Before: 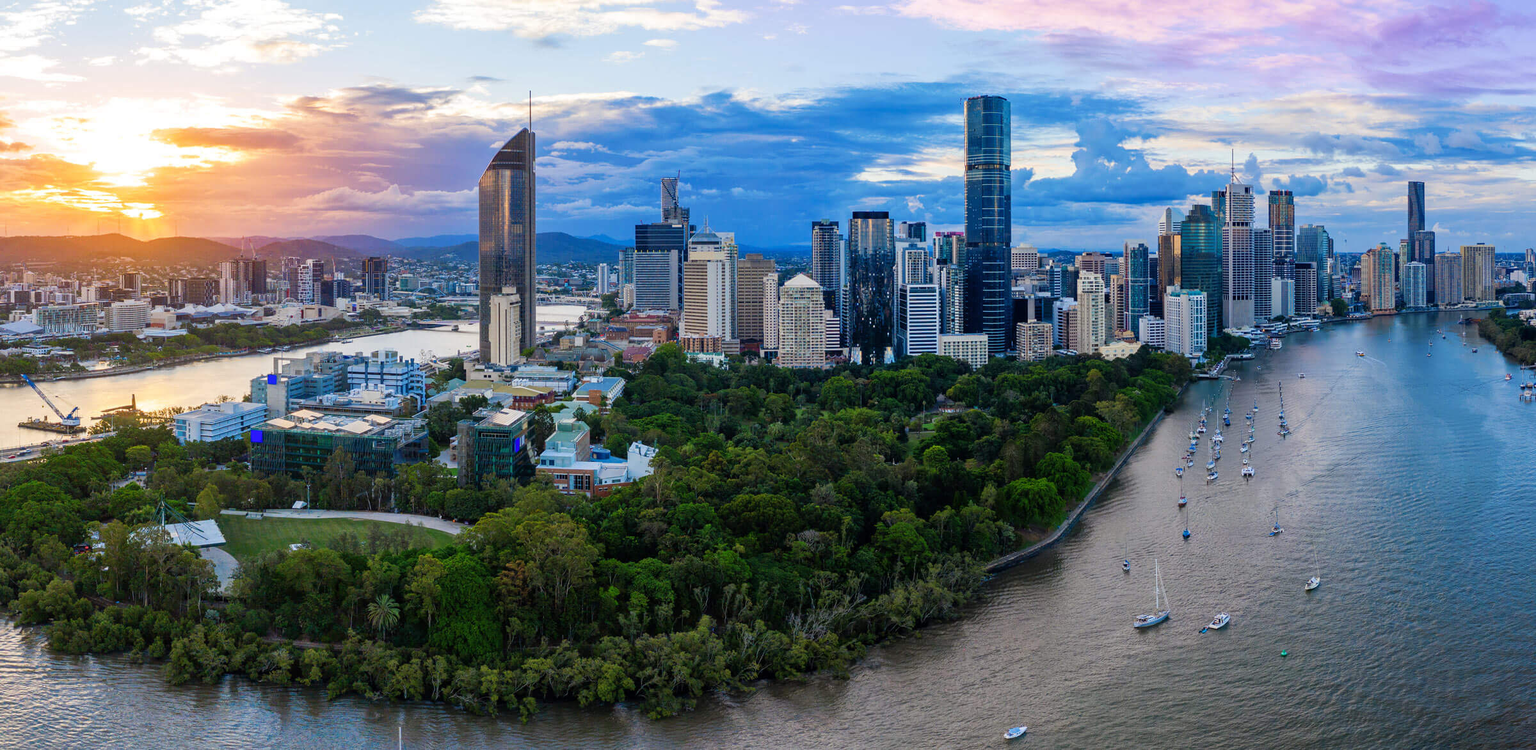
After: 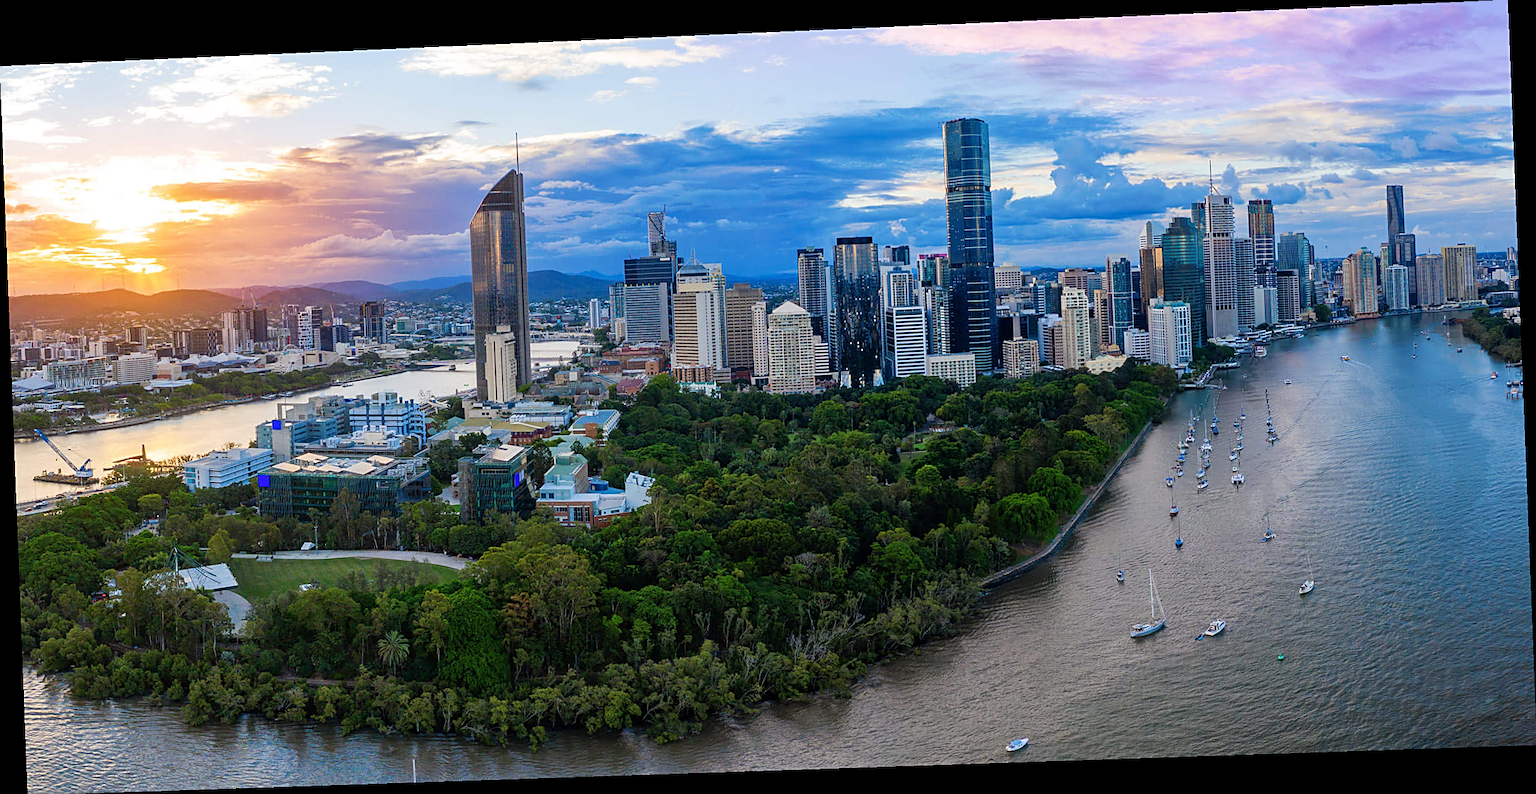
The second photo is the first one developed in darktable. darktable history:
rotate and perspective: rotation -2.22°, lens shift (horizontal) -0.022, automatic cropping off
sharpen: on, module defaults
